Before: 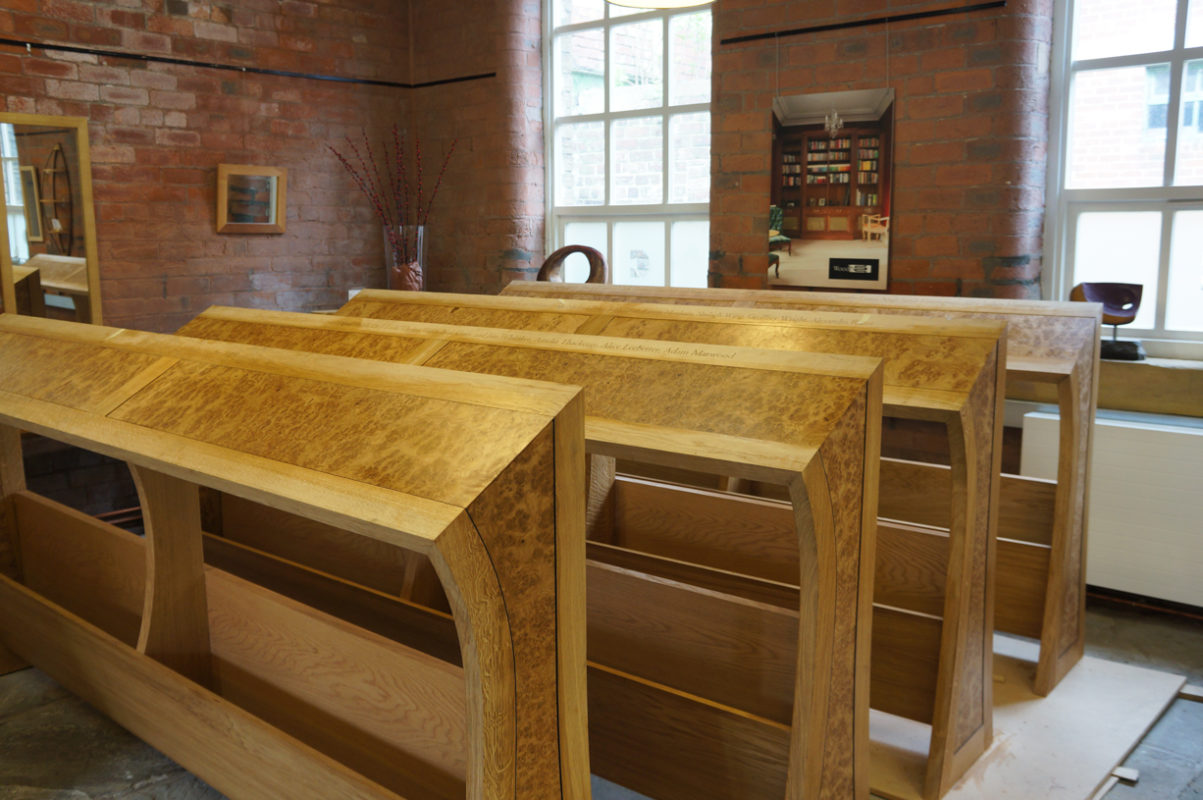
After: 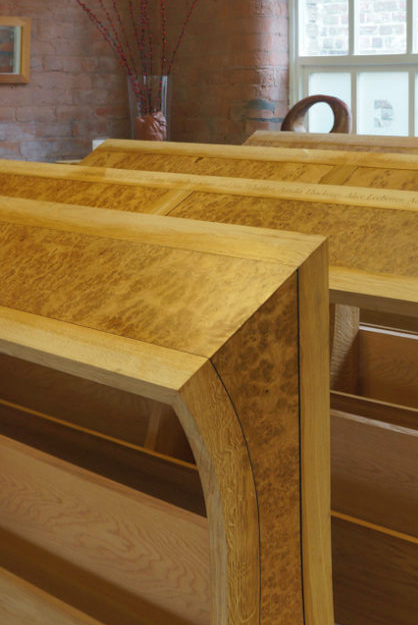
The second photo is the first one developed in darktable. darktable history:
crop and rotate: left 21.363%, top 18.807%, right 43.813%, bottom 2.966%
shadows and highlights: on, module defaults
